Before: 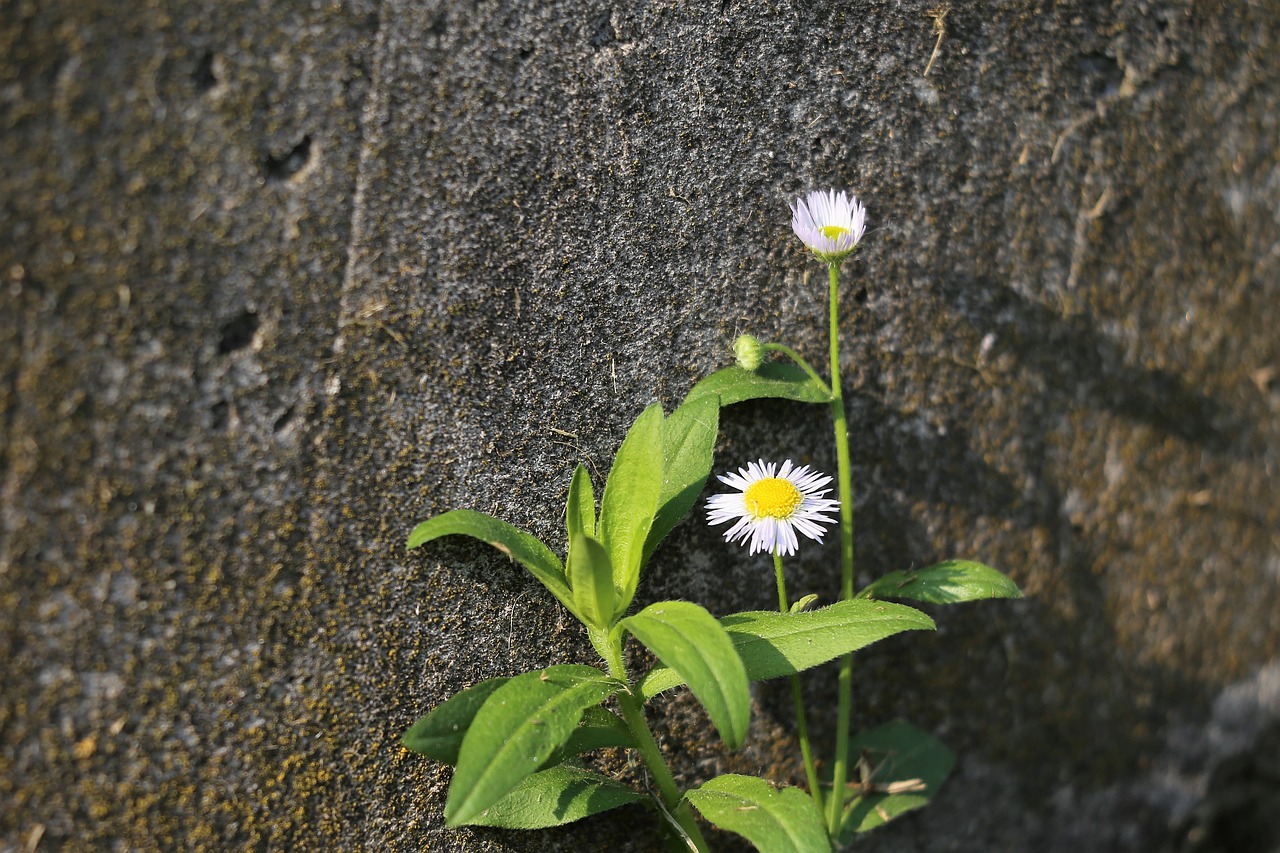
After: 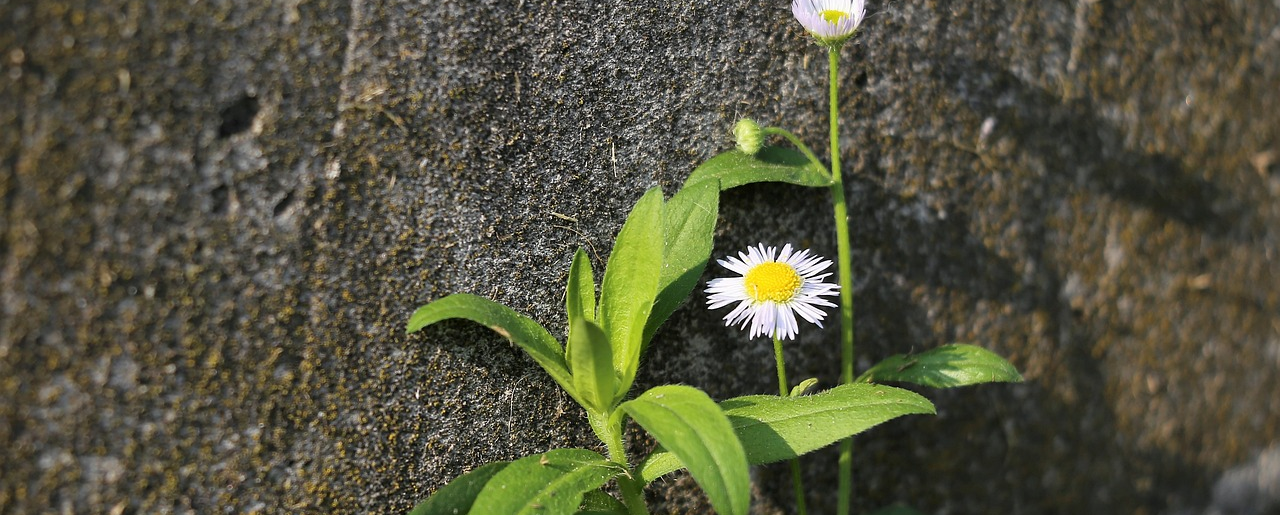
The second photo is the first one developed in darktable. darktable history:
crop and rotate: top 25.552%, bottom 13.973%
exposure: black level correction 0.001, compensate highlight preservation false
